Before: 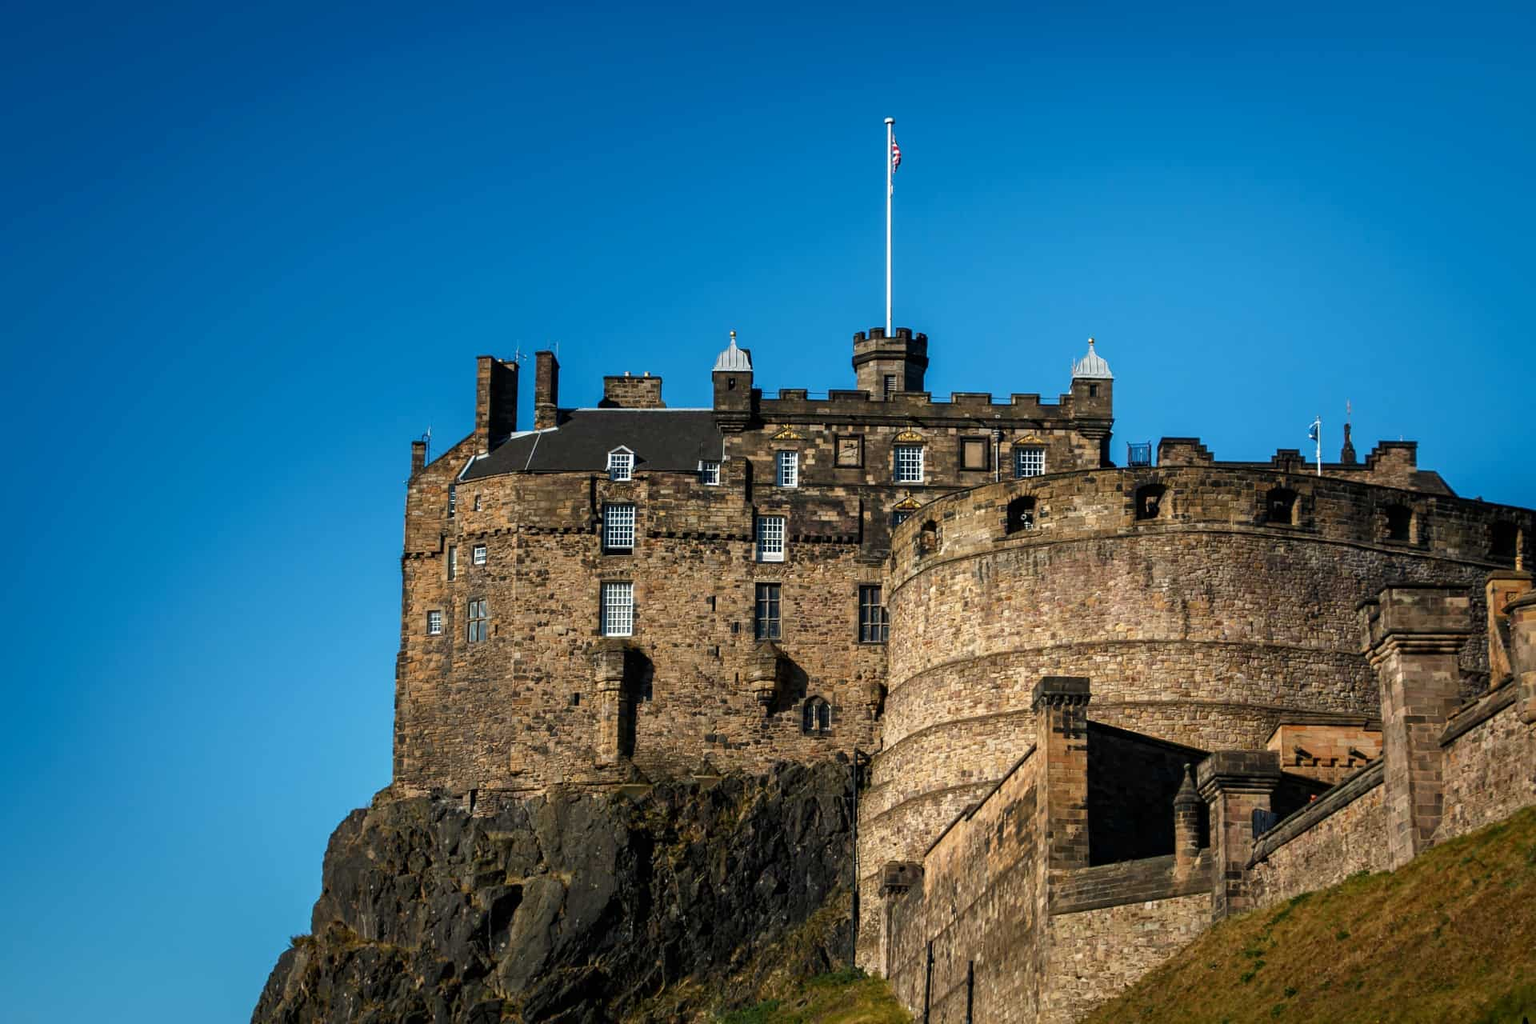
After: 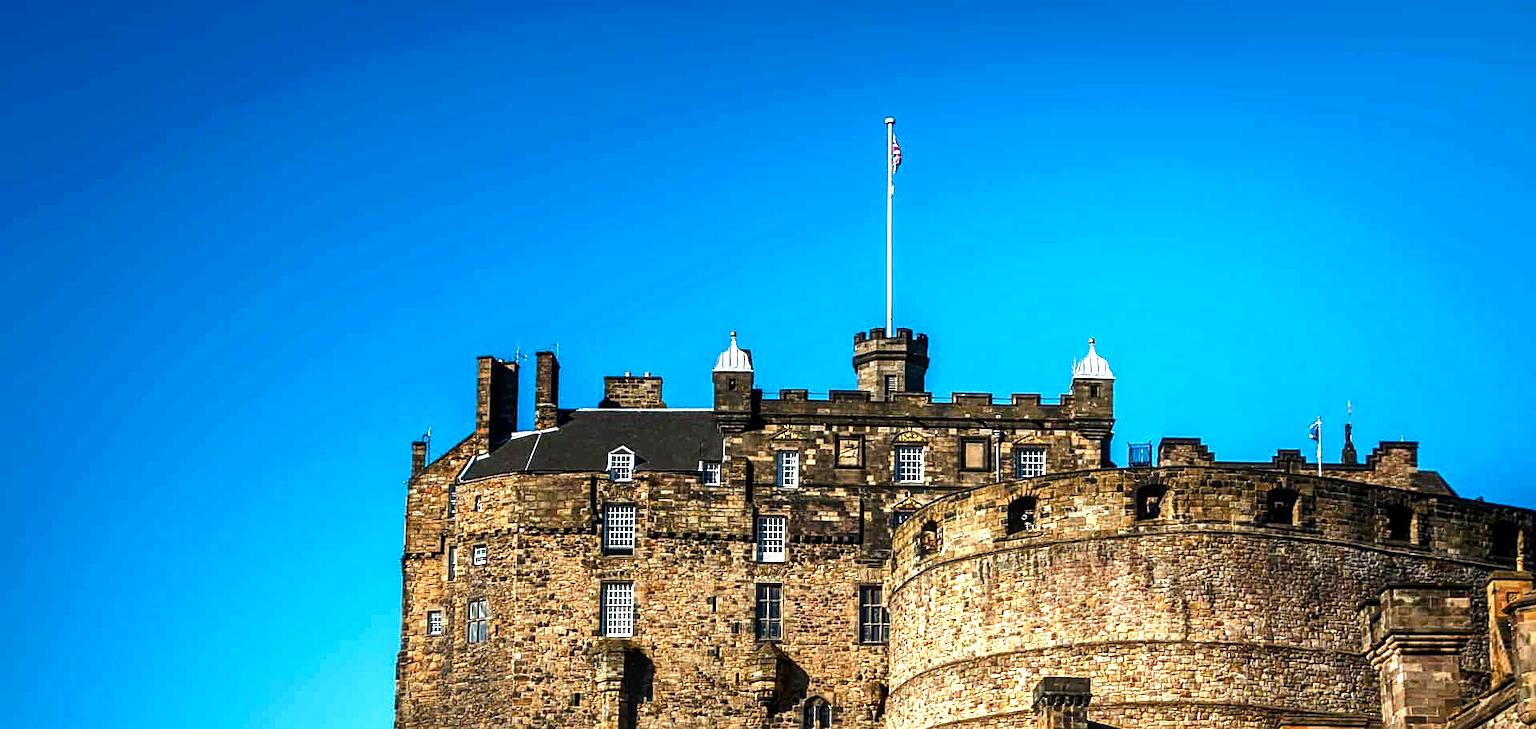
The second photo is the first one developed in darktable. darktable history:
exposure: black level correction 0, exposure 1.101 EV, compensate highlight preservation false
sharpen: on, module defaults
crop: bottom 28.693%
local contrast: on, module defaults
contrast brightness saturation: contrast 0.068, brightness -0.144, saturation 0.118
